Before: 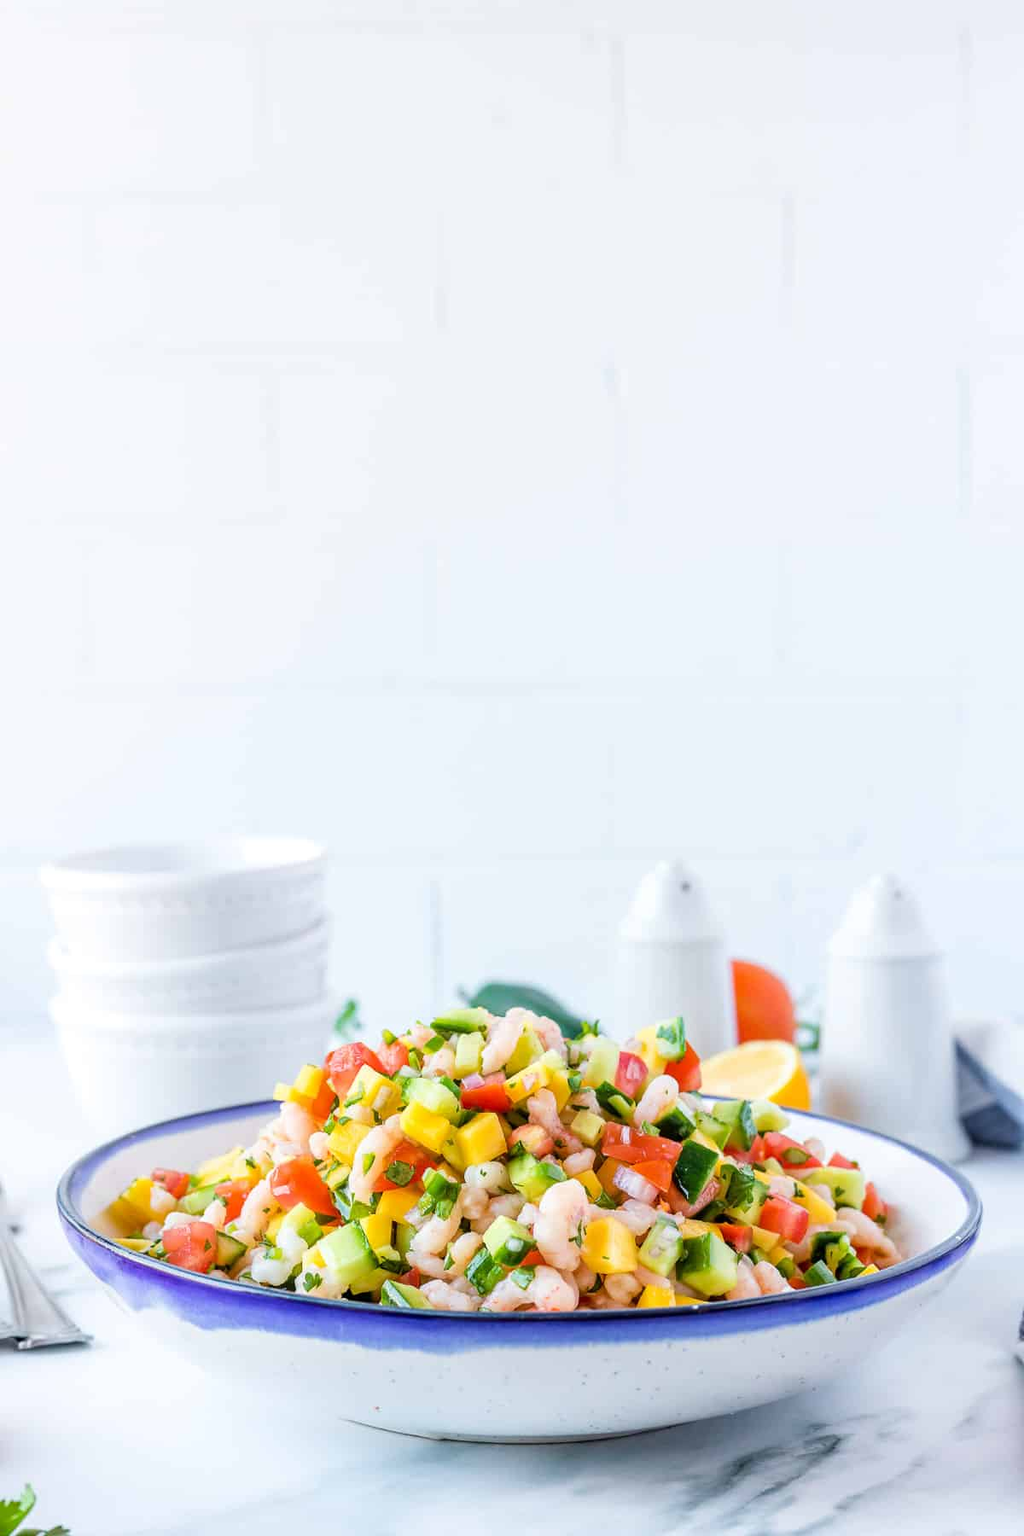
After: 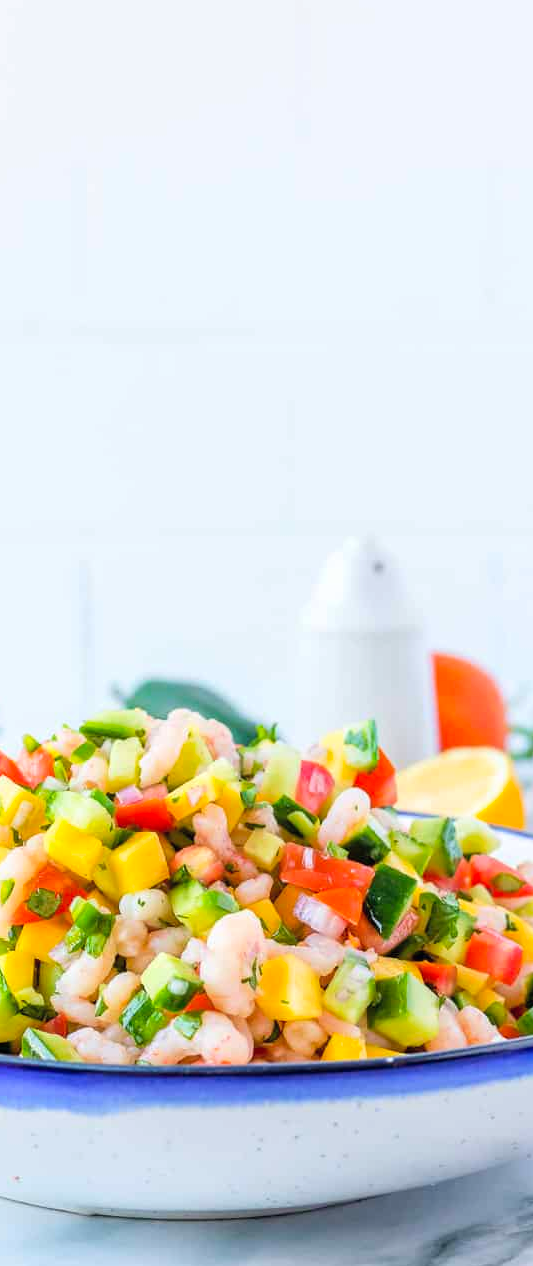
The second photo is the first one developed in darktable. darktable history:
crop: left 35.432%, top 26.233%, right 20.145%, bottom 3.432%
contrast brightness saturation: brightness 0.09, saturation 0.19
